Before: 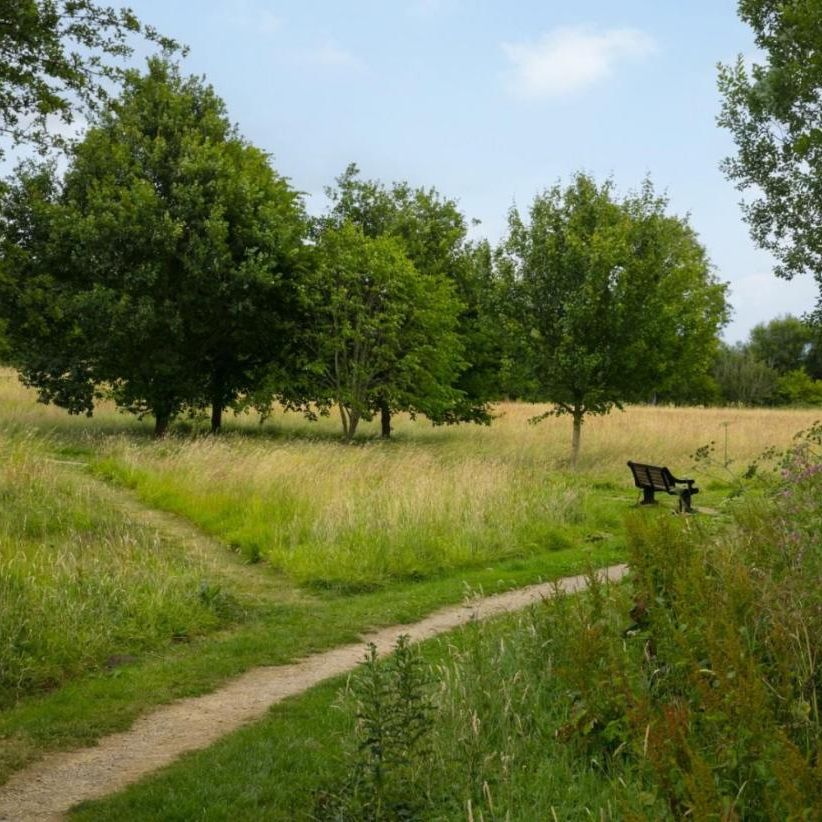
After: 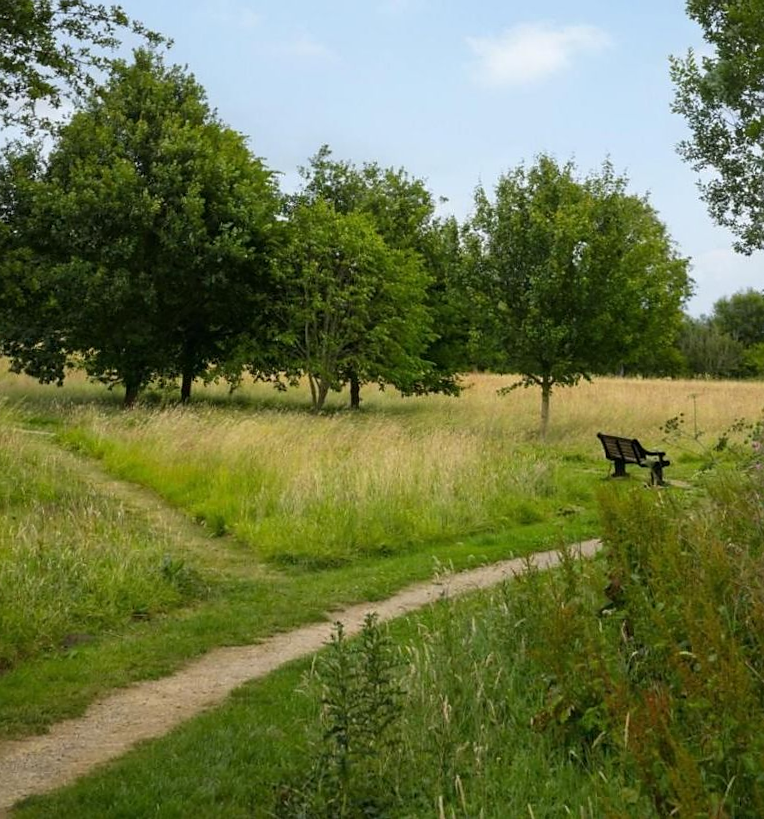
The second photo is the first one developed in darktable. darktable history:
tone equalizer: on, module defaults
rotate and perspective: rotation 0.215°, lens shift (vertical) -0.139, crop left 0.069, crop right 0.939, crop top 0.002, crop bottom 0.996
sharpen: radius 1.559, amount 0.373, threshold 1.271
